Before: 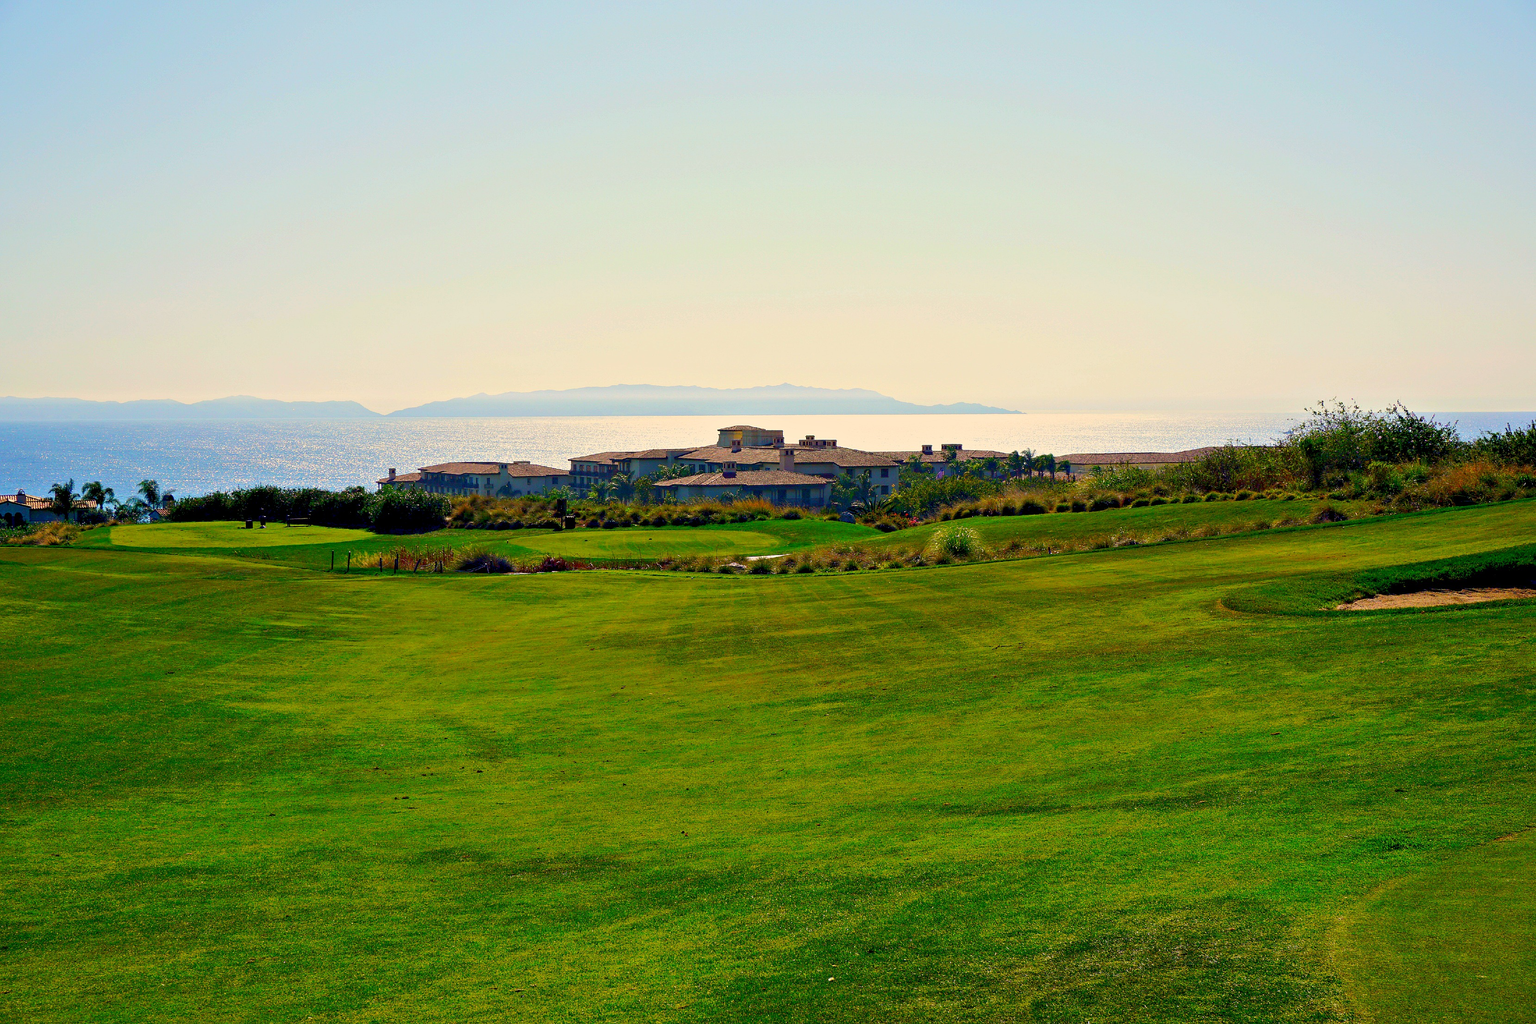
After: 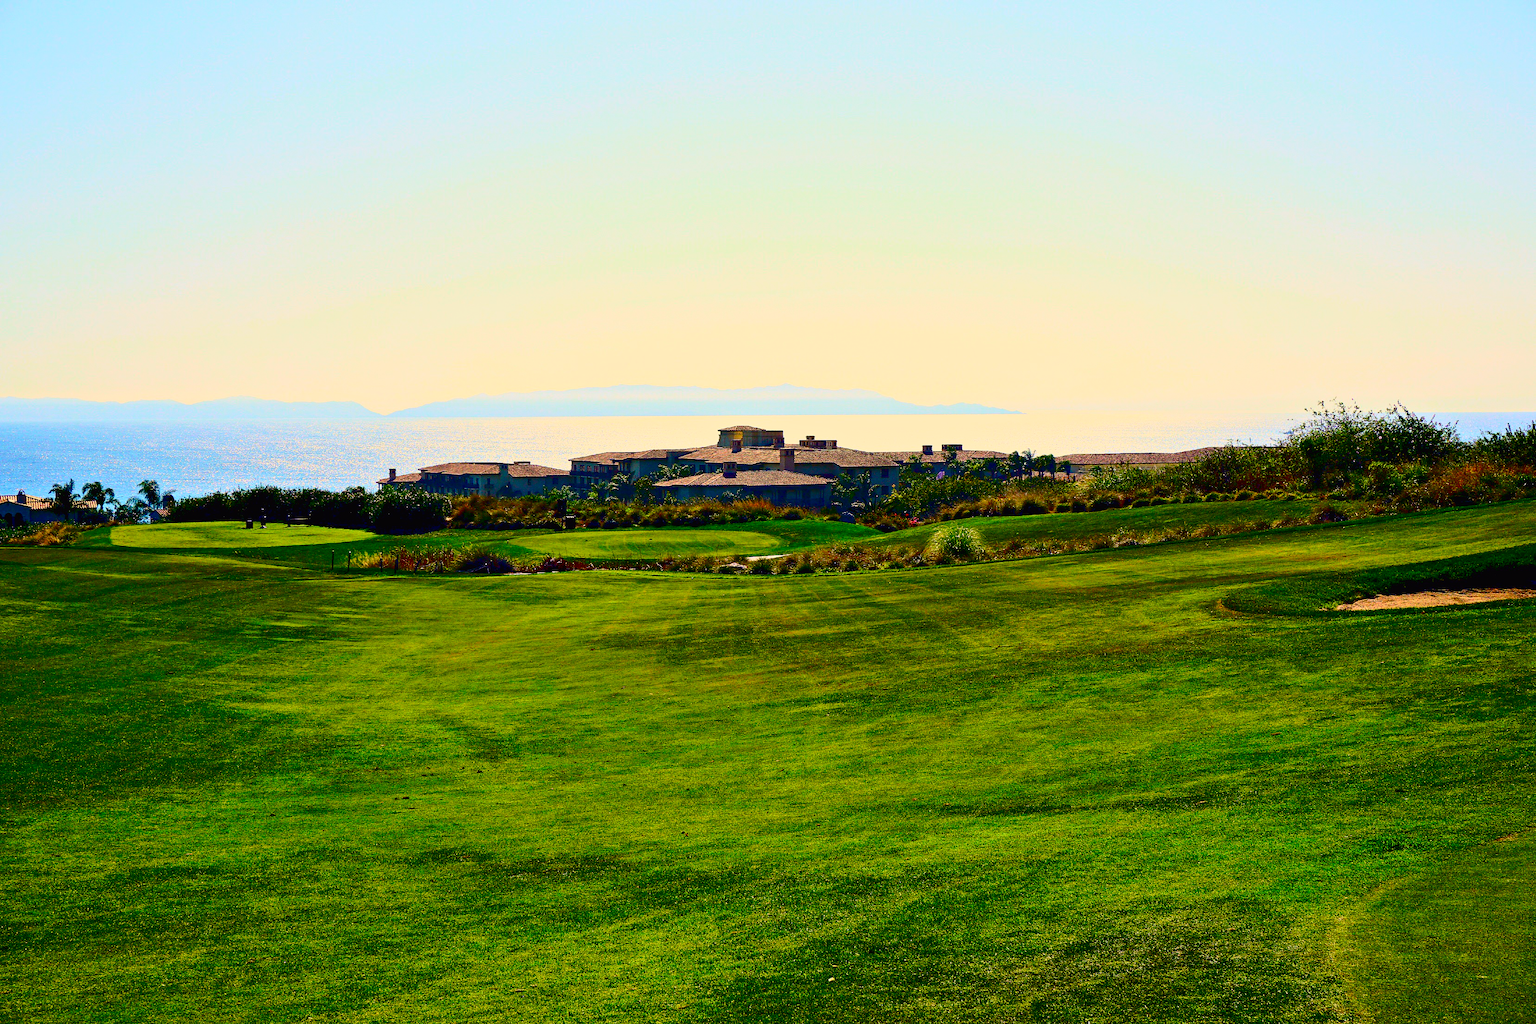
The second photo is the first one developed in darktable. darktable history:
contrast brightness saturation: contrast 0.28
tone curve: curves: ch0 [(0, 0.011) (0.139, 0.106) (0.295, 0.271) (0.499, 0.523) (0.739, 0.782) (0.857, 0.879) (1, 0.967)]; ch1 [(0, 0) (0.272, 0.249) (0.39, 0.379) (0.469, 0.456) (0.495, 0.497) (0.524, 0.53) (0.588, 0.62) (0.725, 0.779) (1, 1)]; ch2 [(0, 0) (0.125, 0.089) (0.35, 0.317) (0.437, 0.42) (0.502, 0.499) (0.533, 0.553) (0.599, 0.638) (1, 1)], color space Lab, independent channels, preserve colors none
